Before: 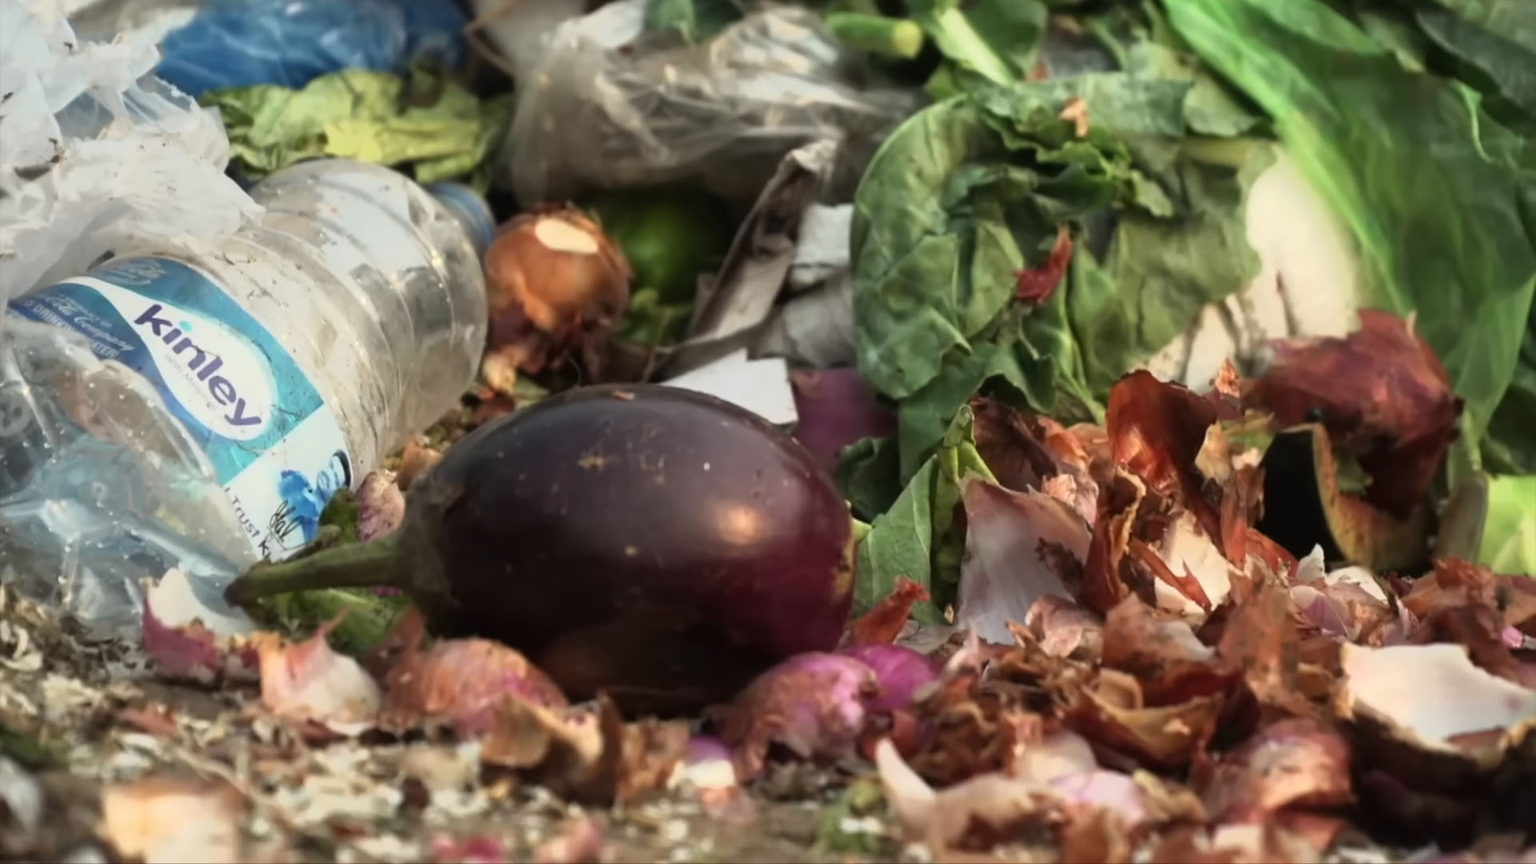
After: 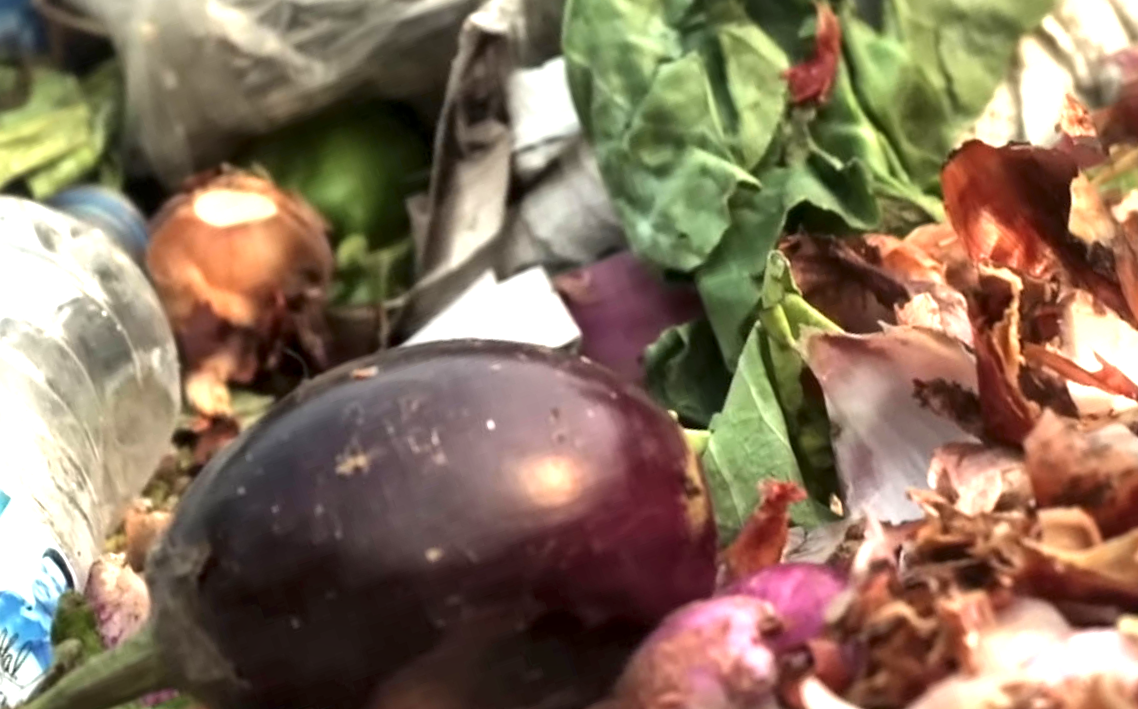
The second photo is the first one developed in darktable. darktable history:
local contrast: mode bilateral grid, contrast 20, coarseness 51, detail 171%, midtone range 0.2
exposure: black level correction 0, exposure 1.001 EV, compensate exposure bias true, compensate highlight preservation false
crop and rotate: angle 18.15°, left 6.962%, right 3.819%, bottom 1.144%
